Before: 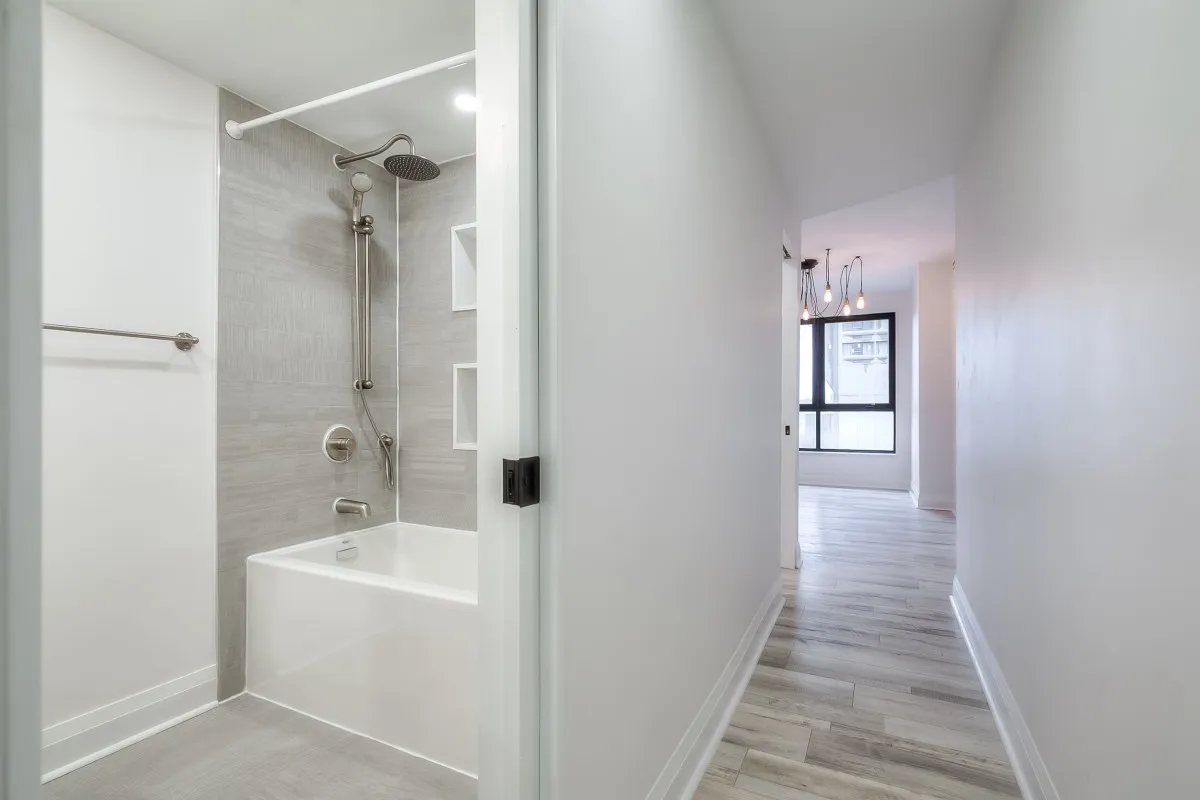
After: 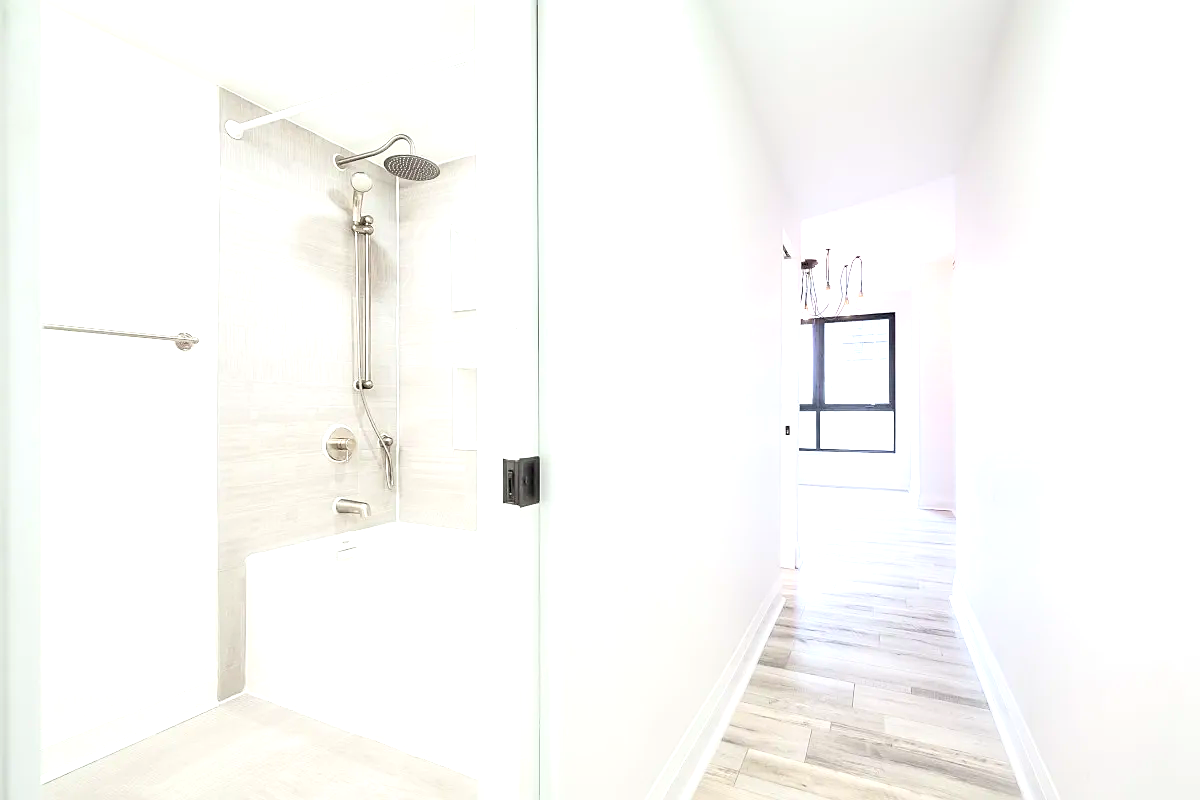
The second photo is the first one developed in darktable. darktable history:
contrast brightness saturation: contrast 0.144, brightness 0.229
exposure: black level correction 0, exposure 1.289 EV, compensate highlight preservation false
base curve: curves: ch0 [(0, 0) (0.989, 0.992)], preserve colors none
sharpen: on, module defaults
